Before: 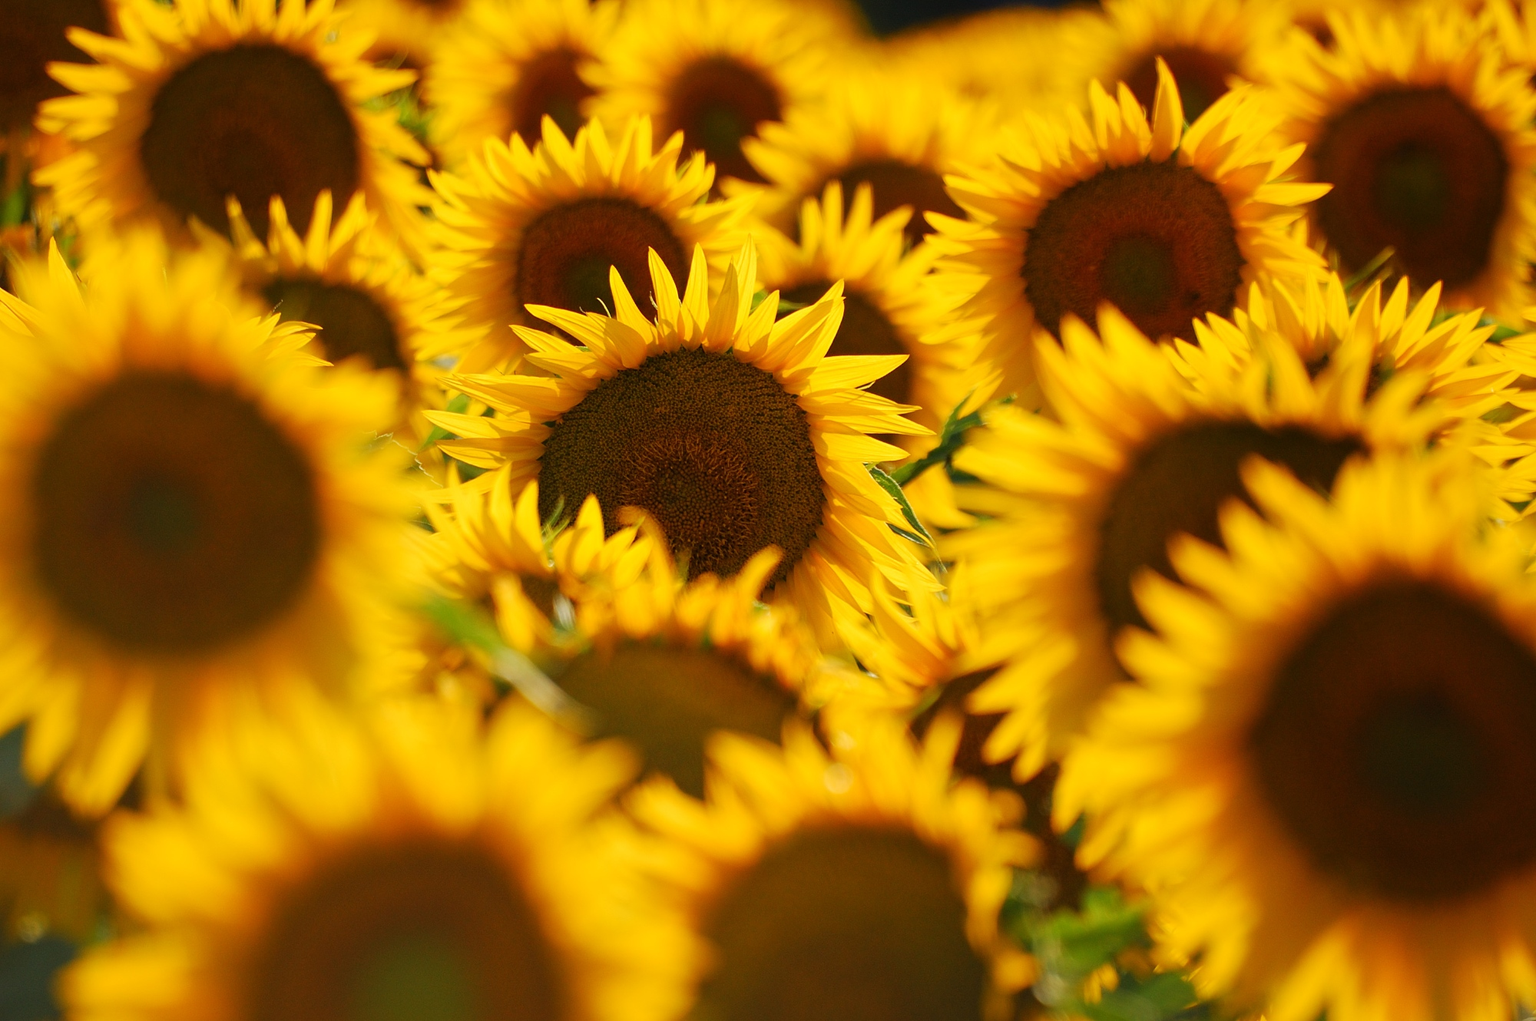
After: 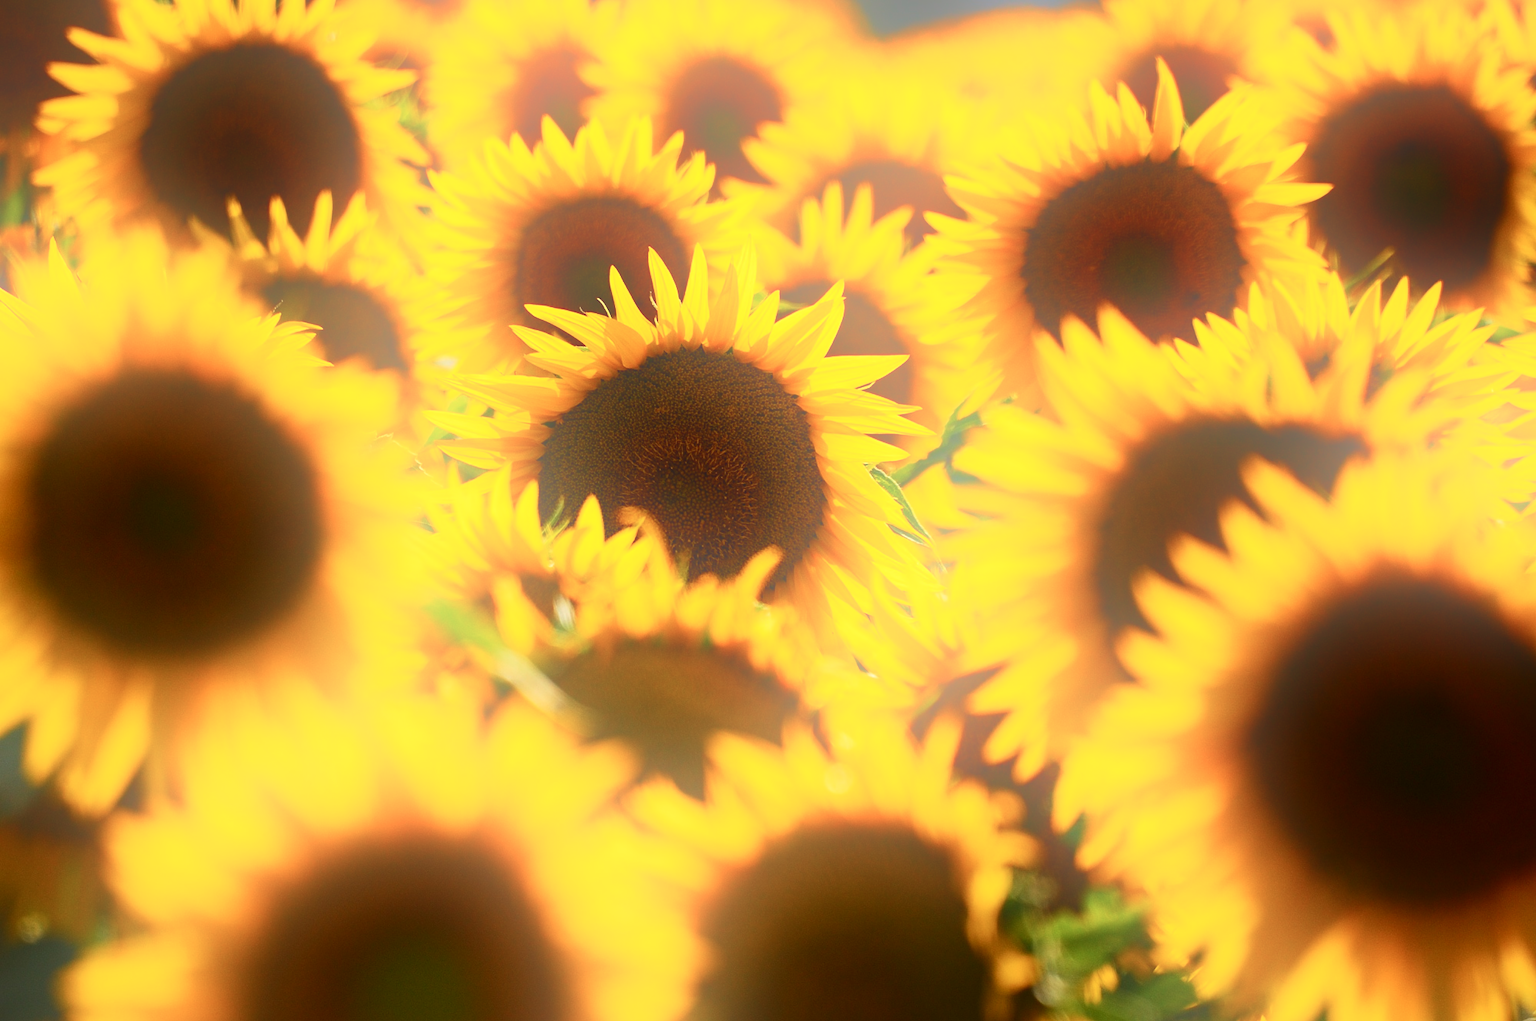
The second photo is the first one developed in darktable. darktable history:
bloom: on, module defaults
contrast brightness saturation: contrast 0.28
